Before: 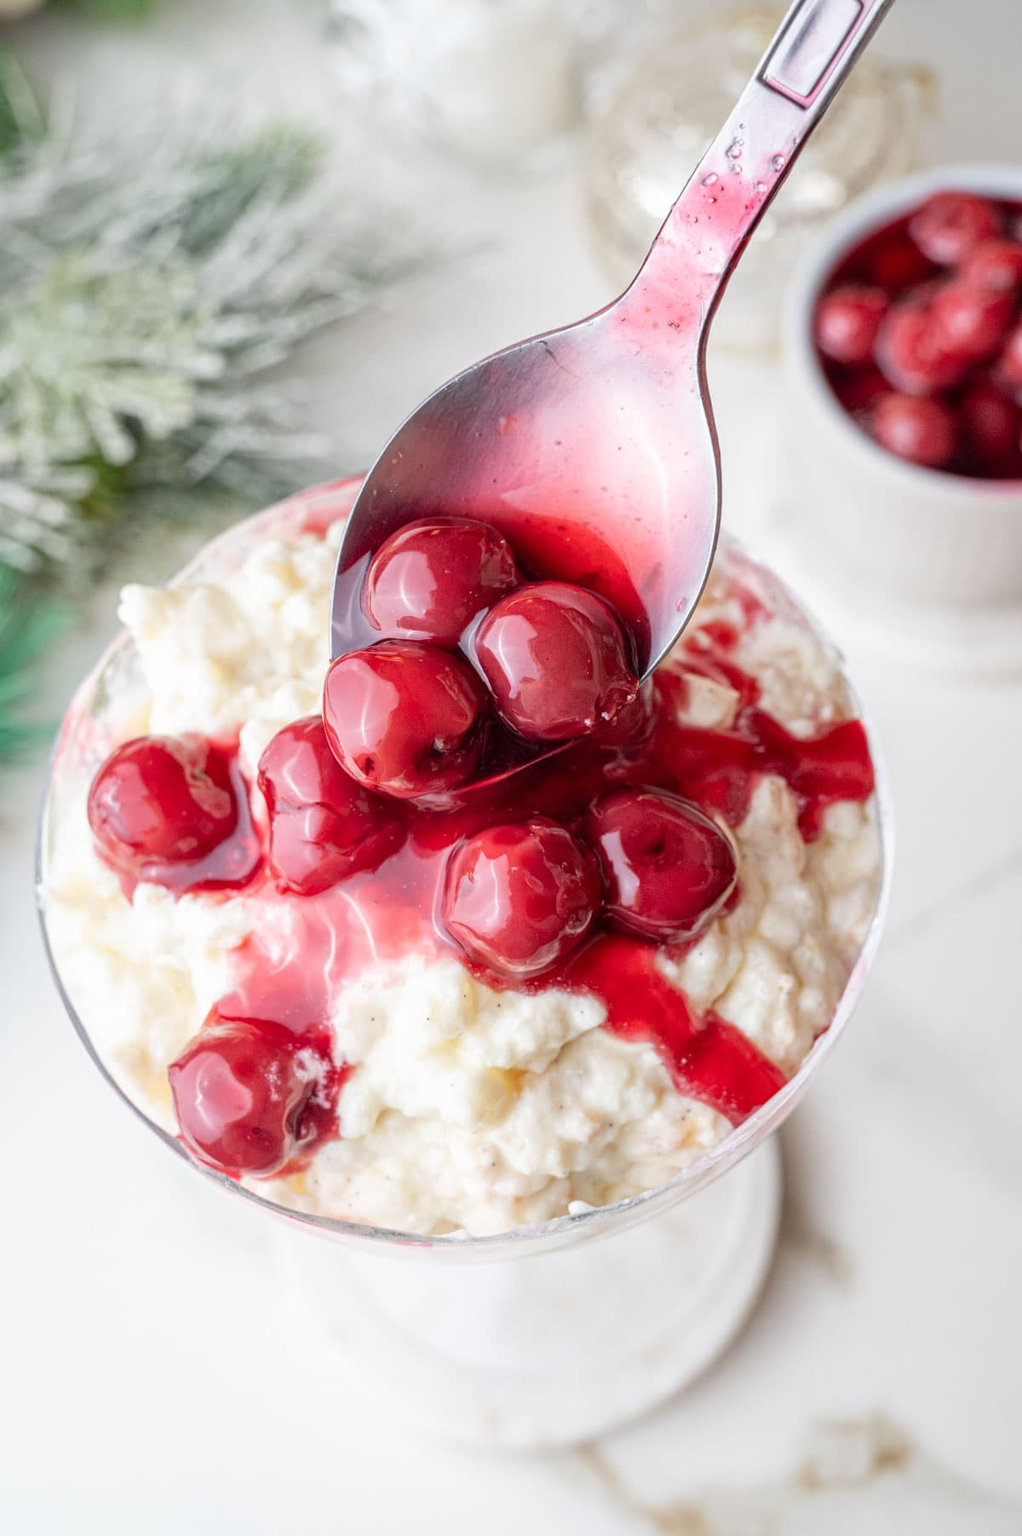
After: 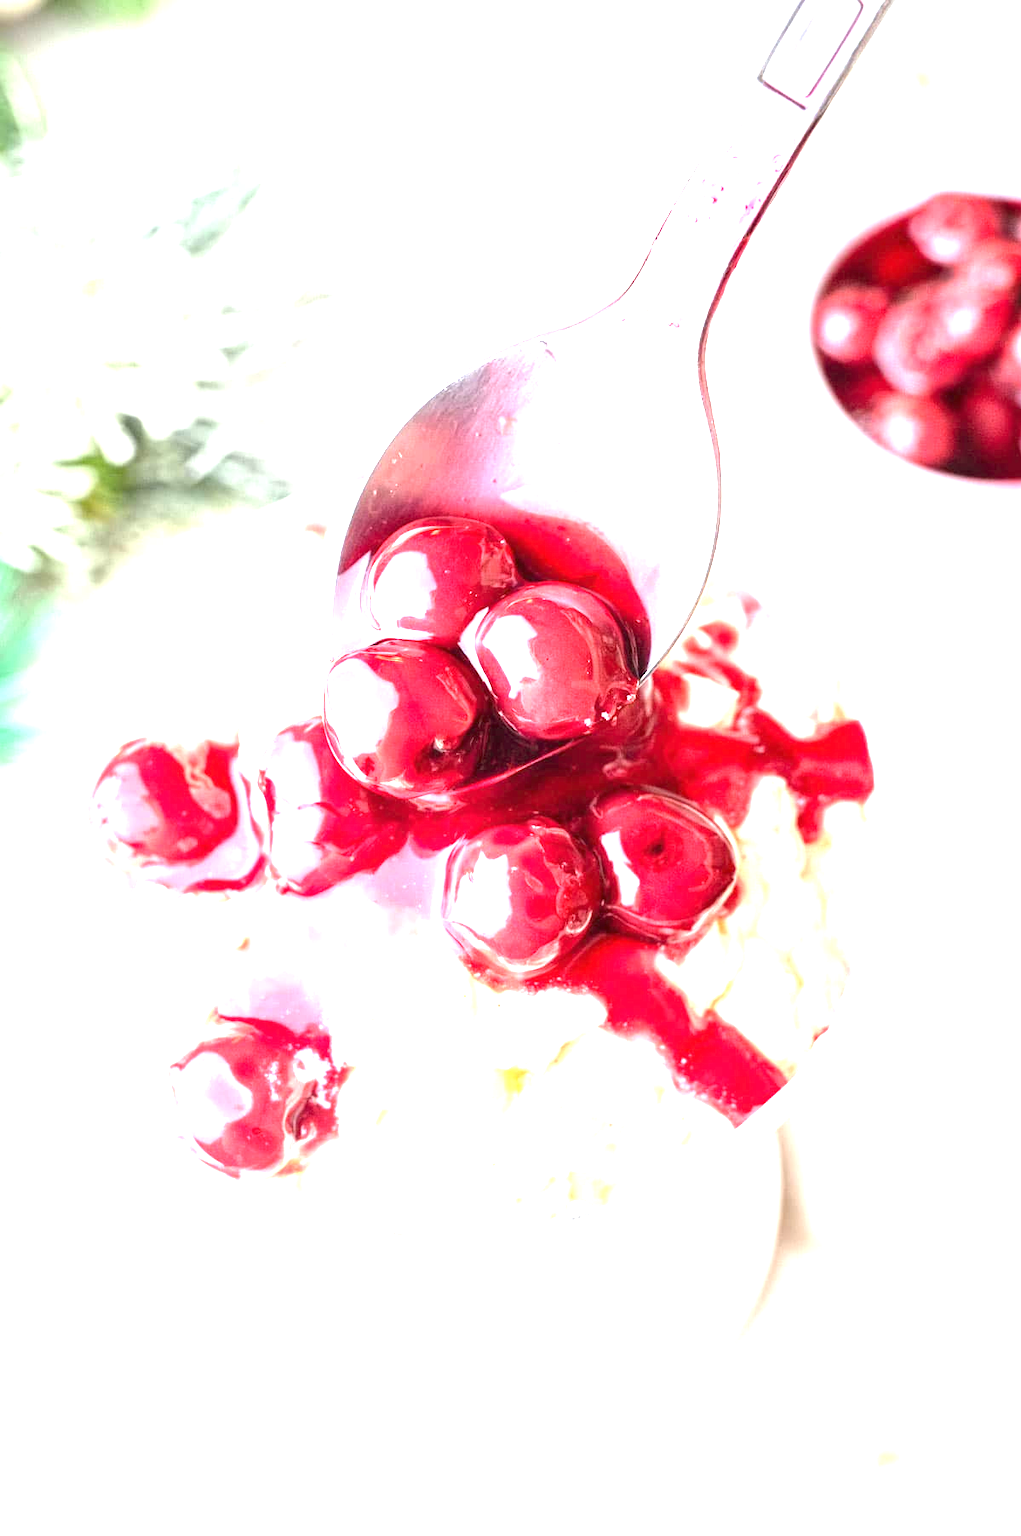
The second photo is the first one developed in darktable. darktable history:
exposure: black level correction 0, exposure 2.095 EV, compensate exposure bias true, compensate highlight preservation false
